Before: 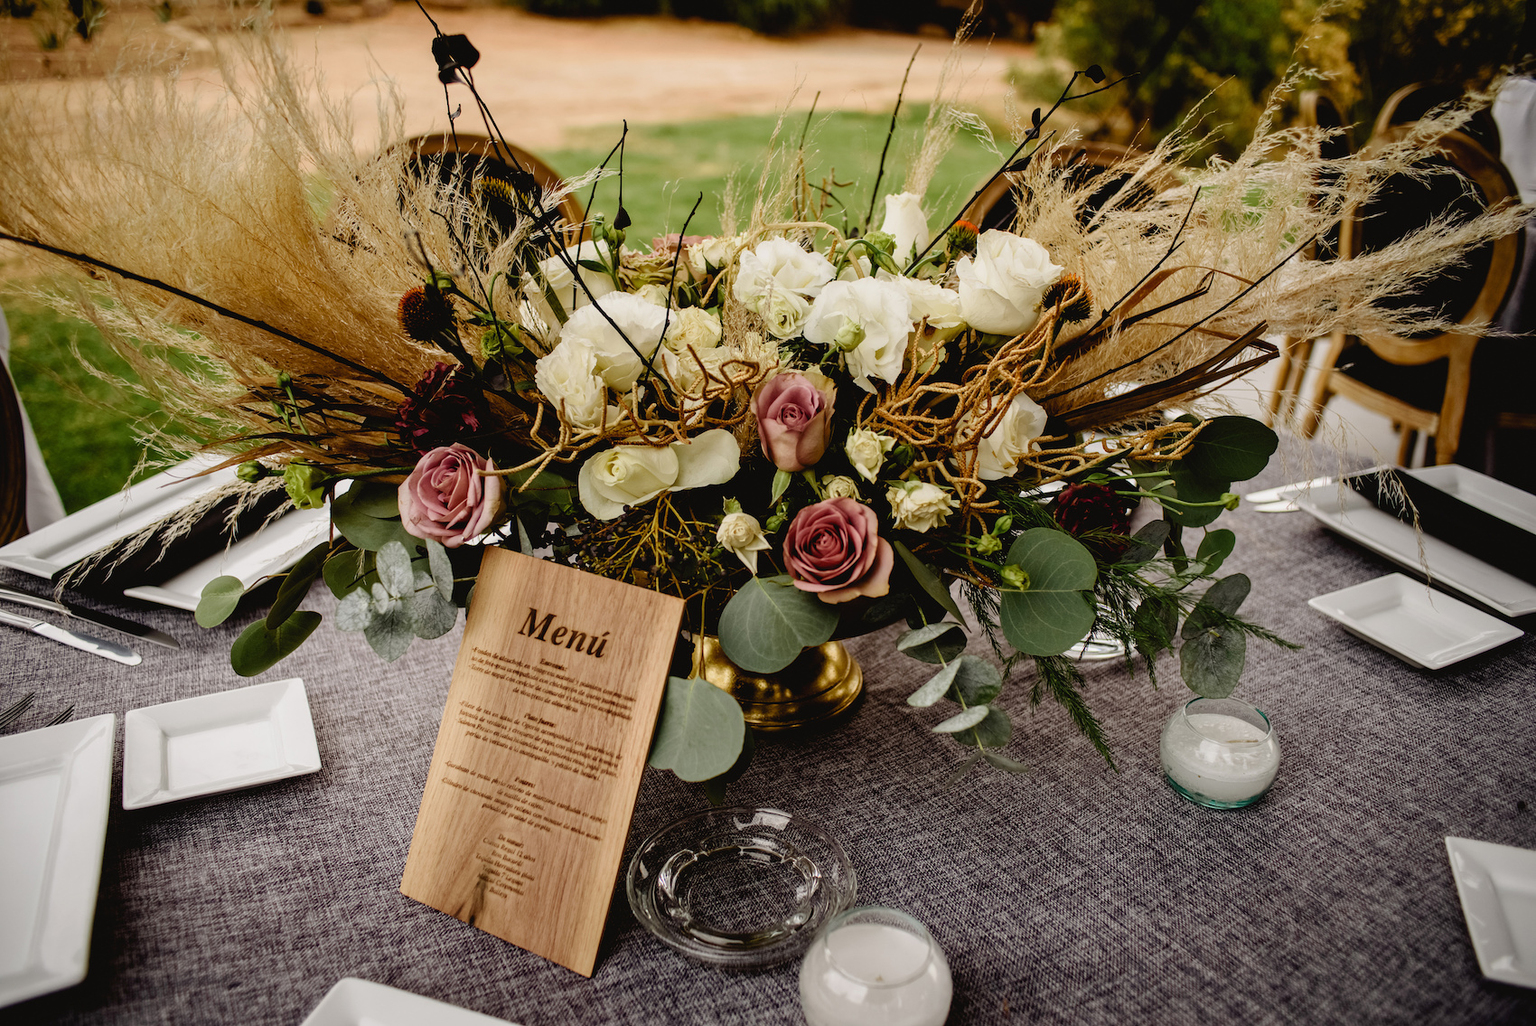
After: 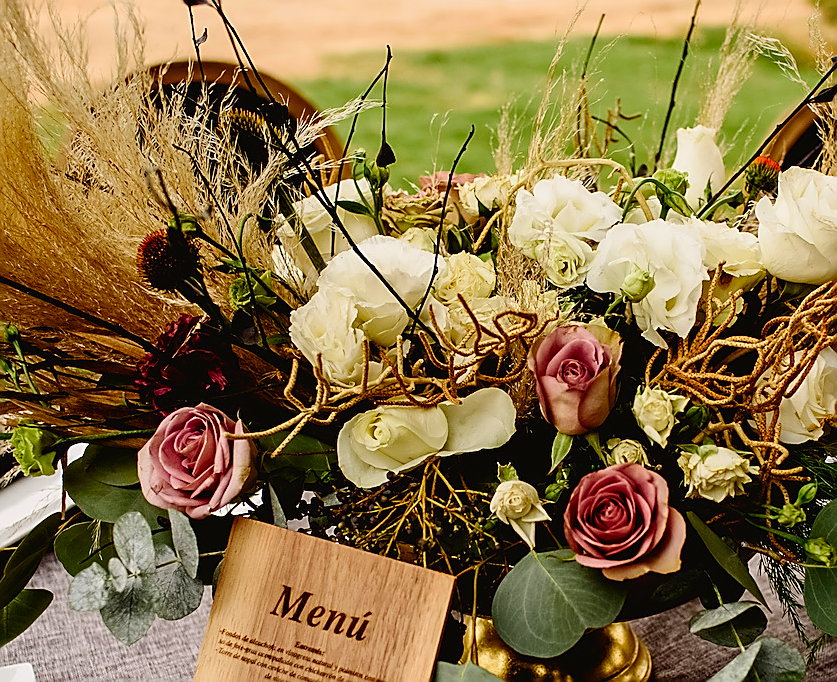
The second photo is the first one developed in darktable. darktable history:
crop: left 17.835%, top 7.675%, right 32.881%, bottom 32.213%
contrast brightness saturation: contrast 0.16, saturation 0.32
sharpen: radius 1.4, amount 1.25, threshold 0.7
